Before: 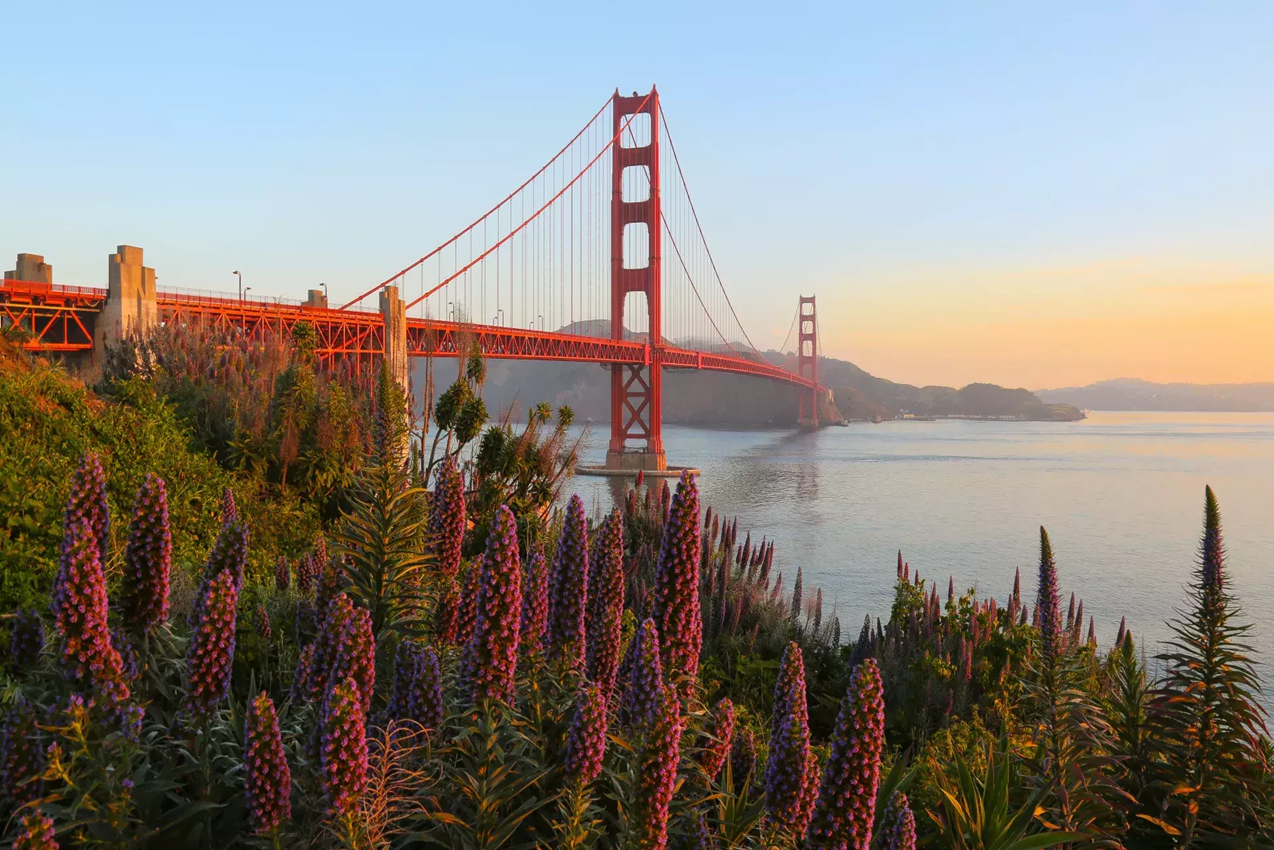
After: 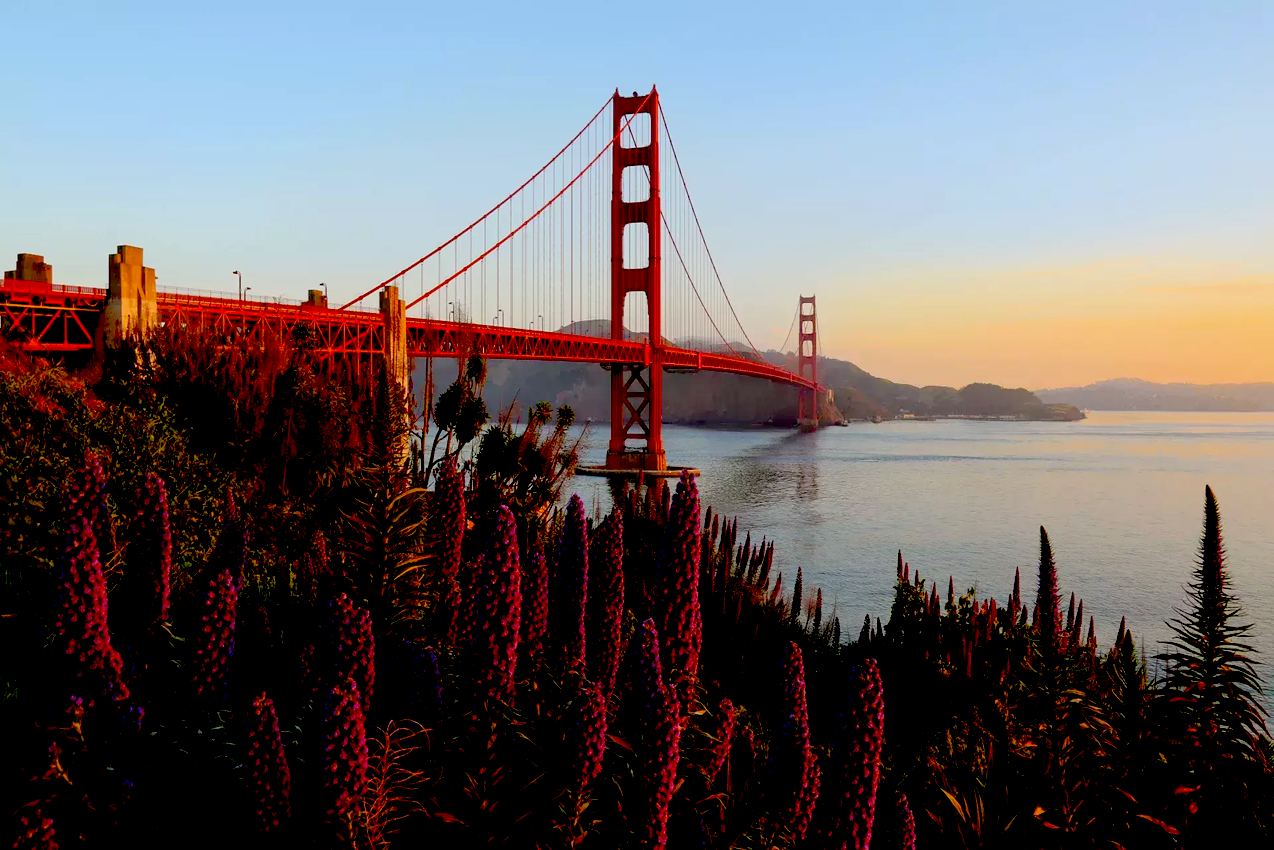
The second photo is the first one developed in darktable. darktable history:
exposure: black level correction 0.099, exposure -0.094 EV, compensate exposure bias true, compensate highlight preservation false
